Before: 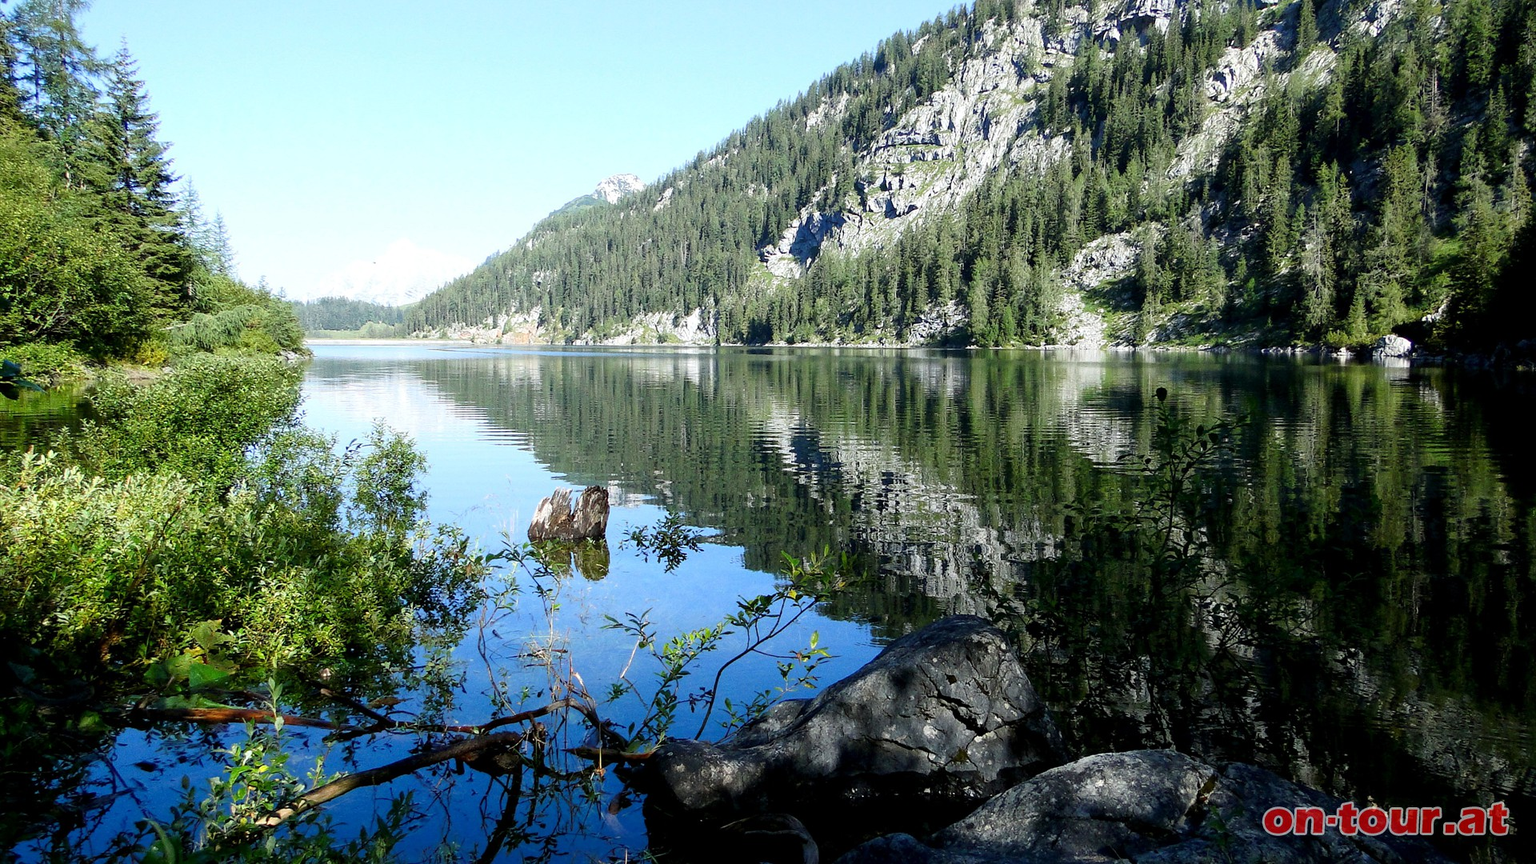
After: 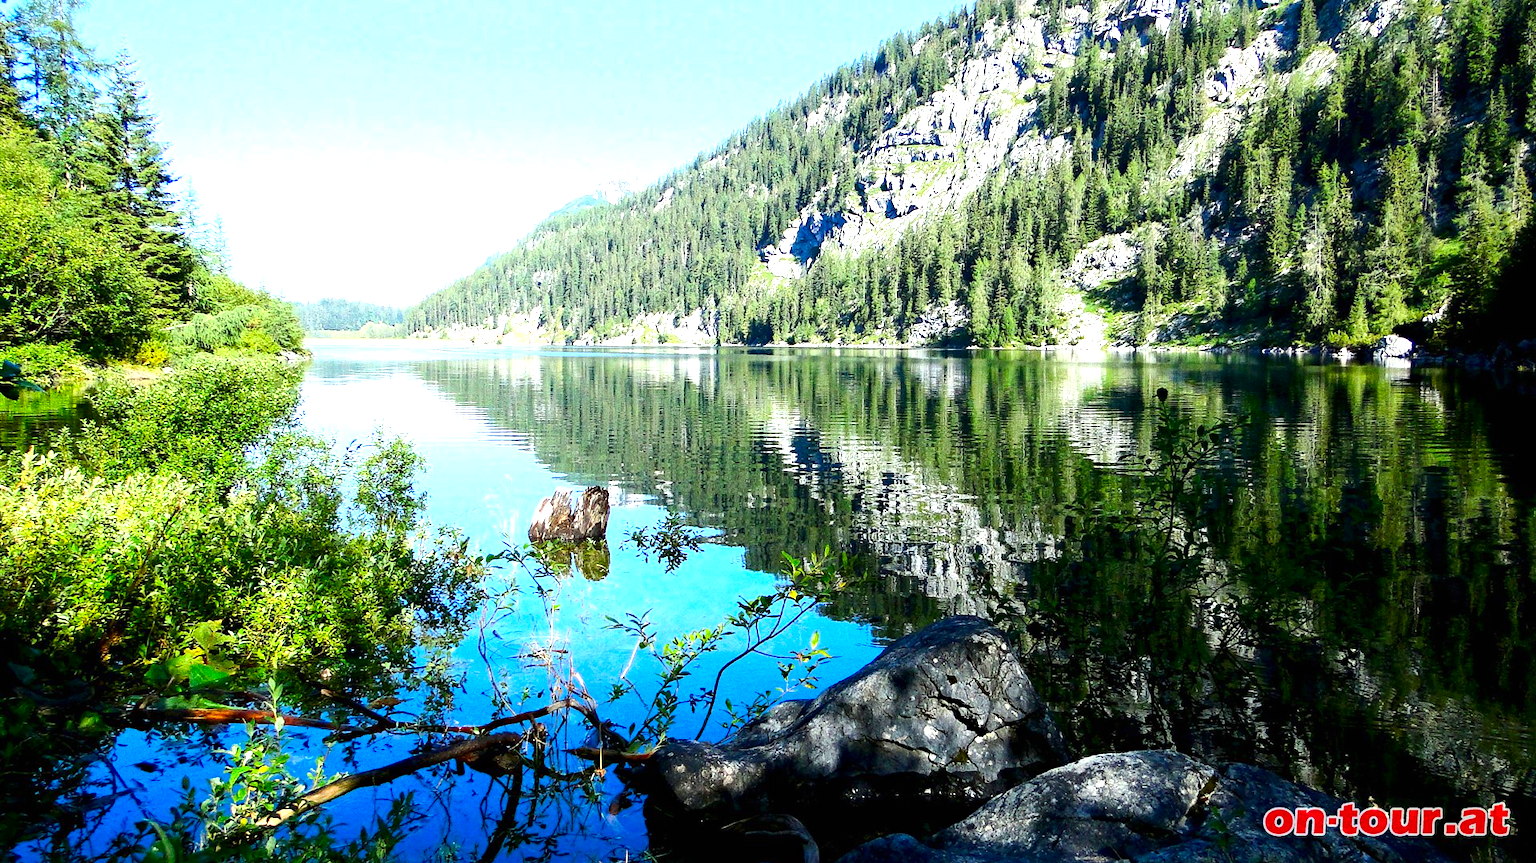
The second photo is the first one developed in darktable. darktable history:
contrast brightness saturation: contrast 0.168, saturation 0.329
crop: left 0.044%
haze removal: compatibility mode true, adaptive false
exposure: black level correction 0, exposure 1.013 EV, compensate exposure bias true, compensate highlight preservation false
